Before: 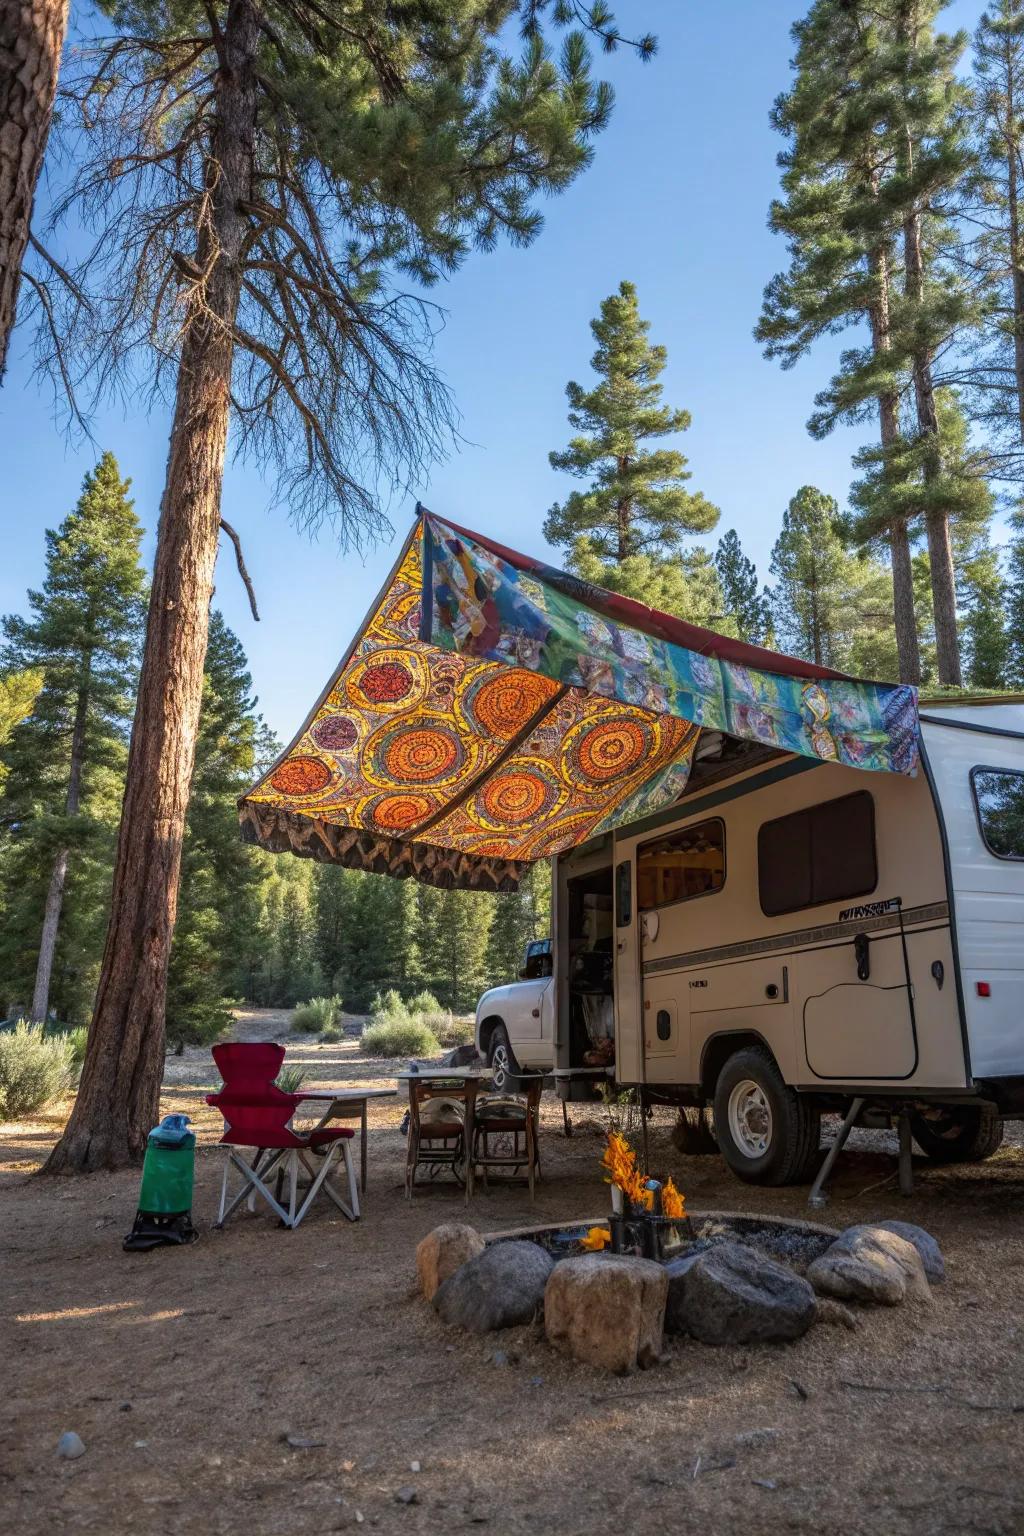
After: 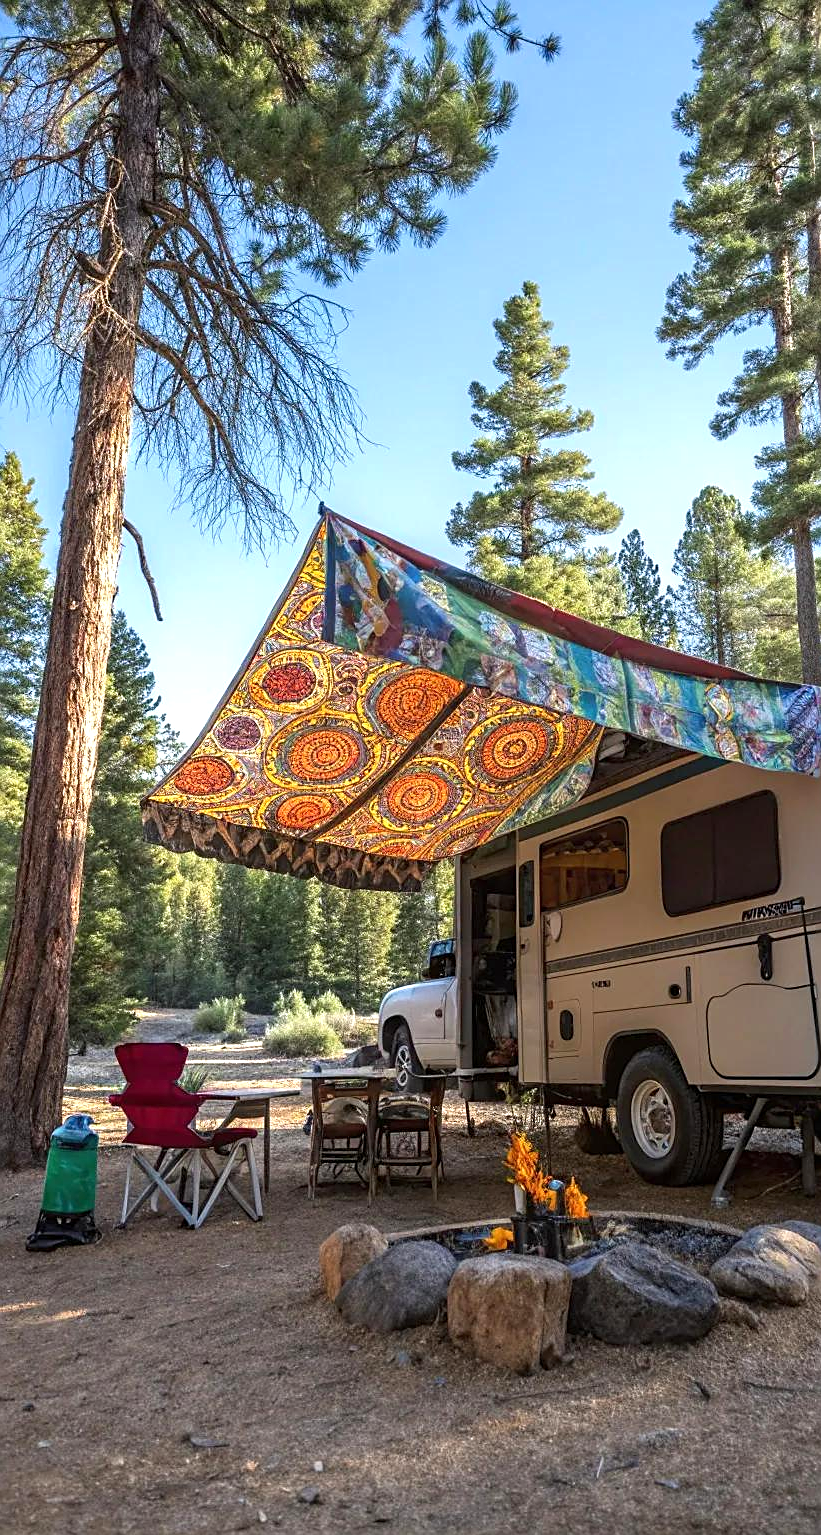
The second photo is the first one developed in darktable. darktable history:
sharpen: on, module defaults
exposure: exposure 0.556 EV, compensate highlight preservation false
crop and rotate: left 9.537%, right 10.256%
